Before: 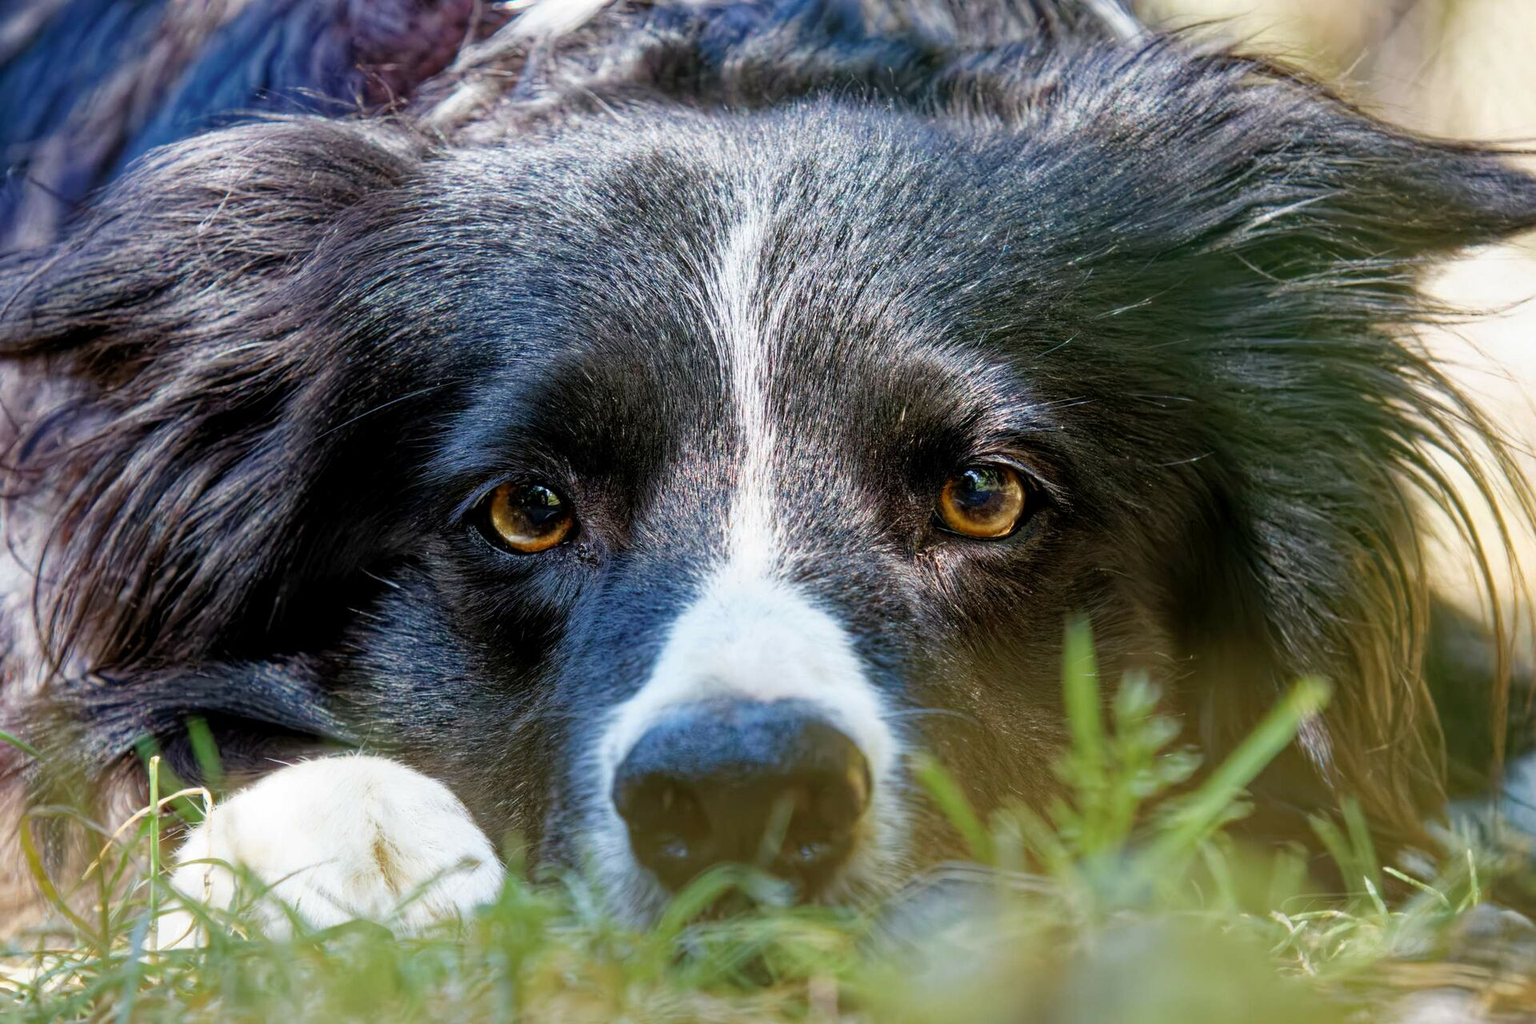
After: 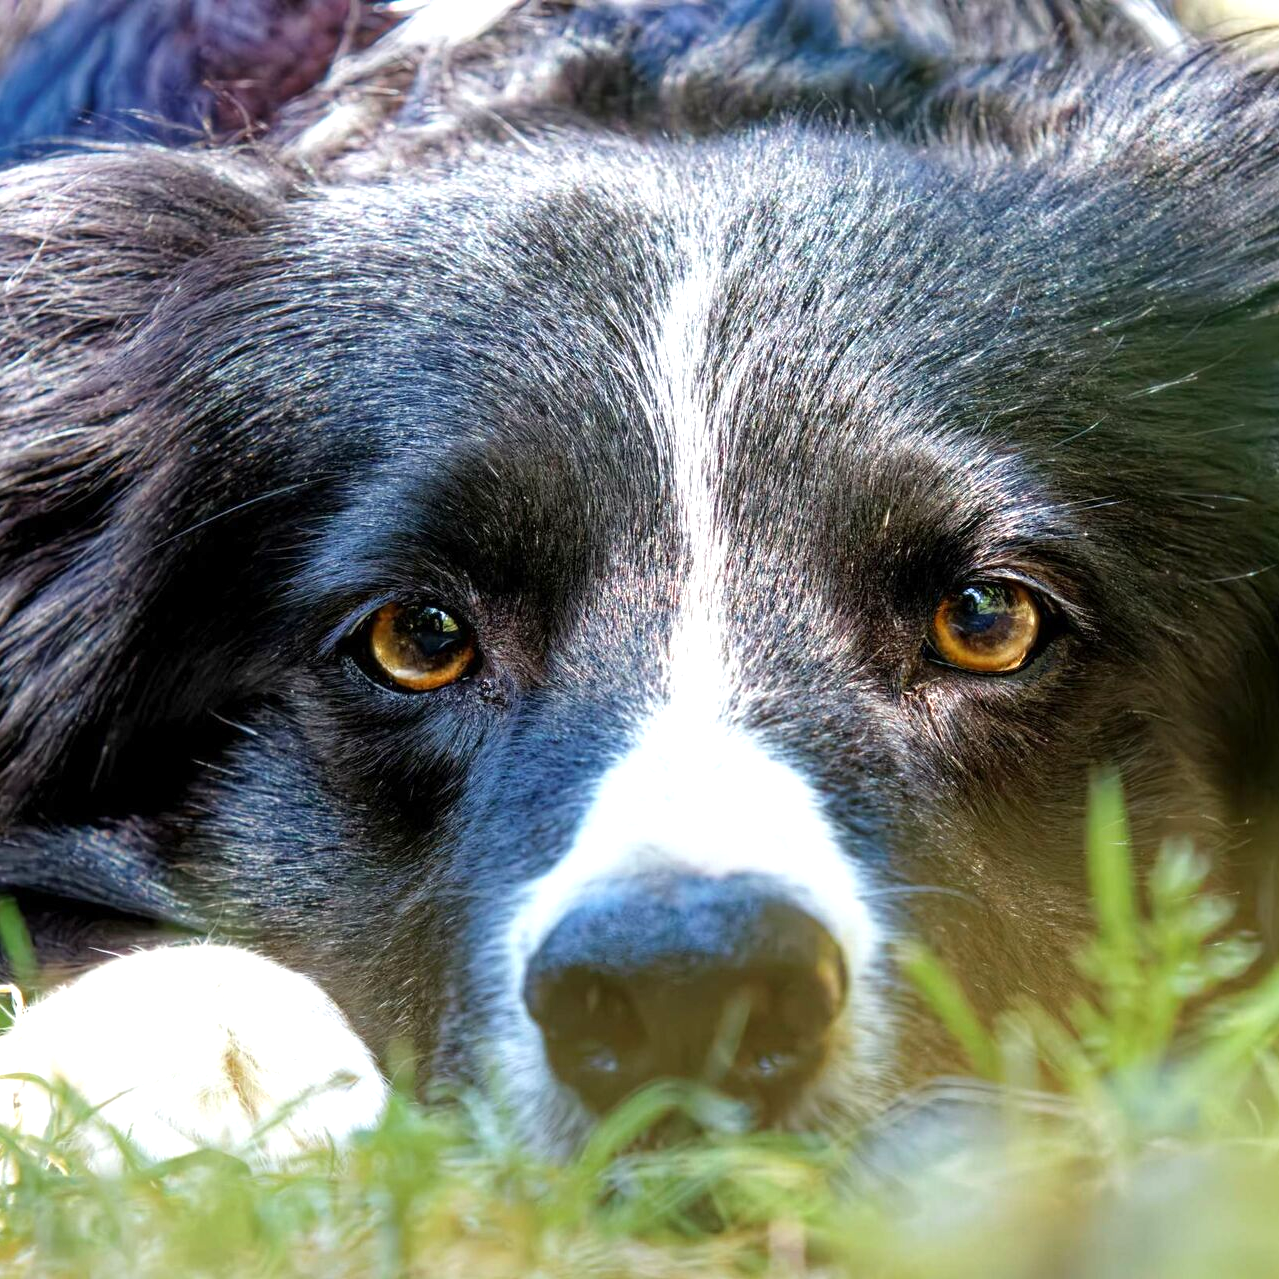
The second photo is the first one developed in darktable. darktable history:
crop and rotate: left 12.648%, right 20.685%
exposure: exposure 0.6 EV, compensate highlight preservation false
